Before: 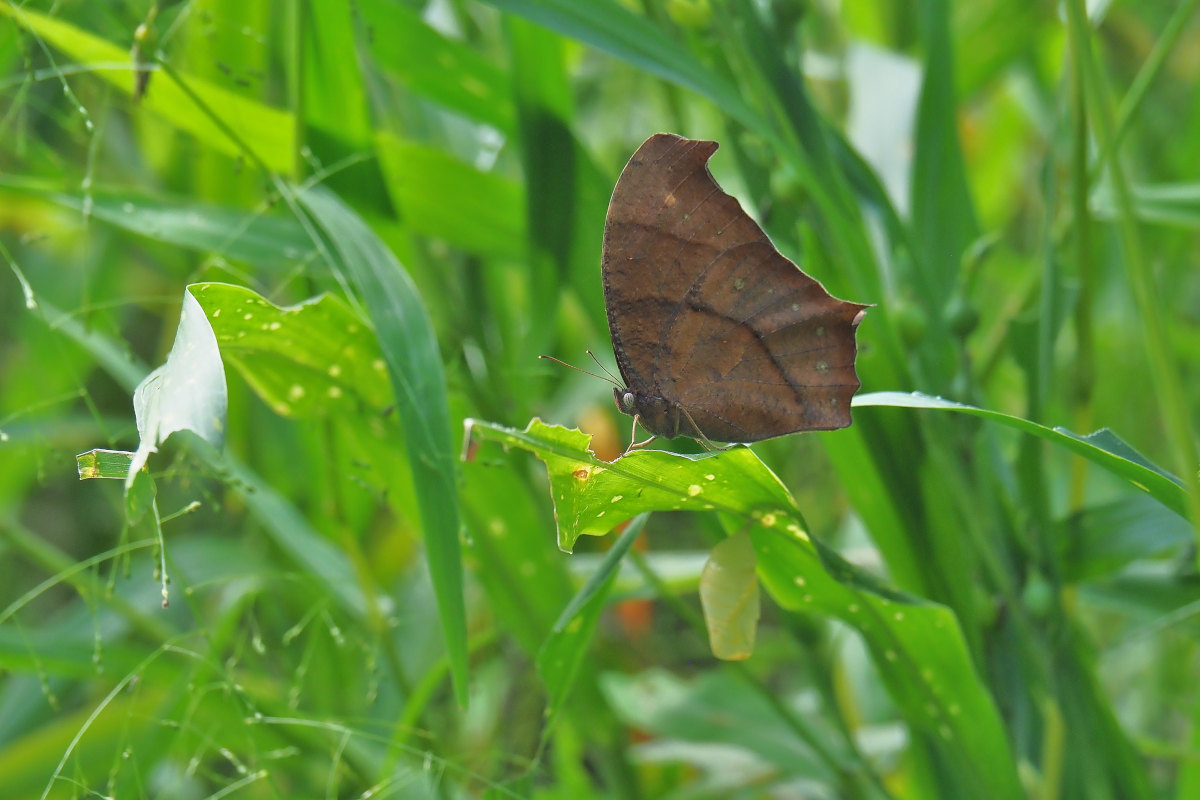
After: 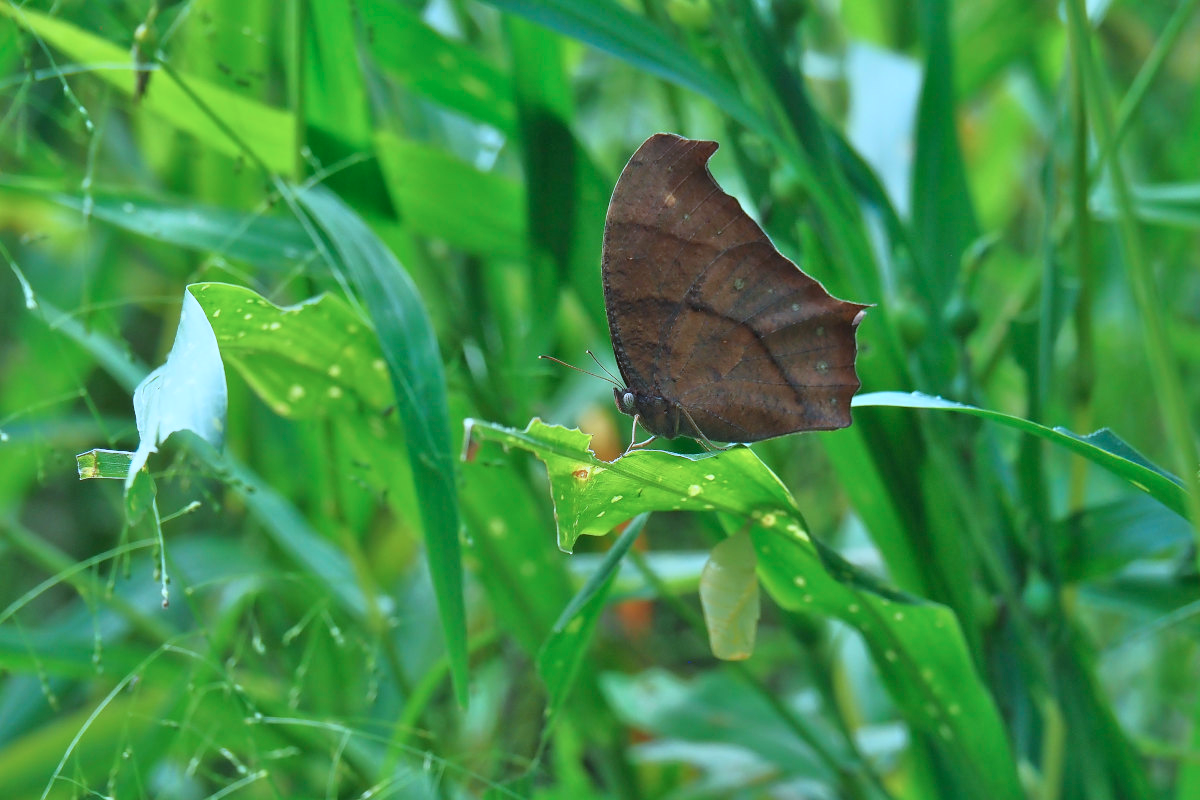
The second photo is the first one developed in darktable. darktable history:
contrast brightness saturation: contrast 0.152, brightness -0.01, saturation 0.101
color correction: highlights a* -9.3, highlights b* -23.73
exposure: exposure -0.048 EV, compensate highlight preservation false
